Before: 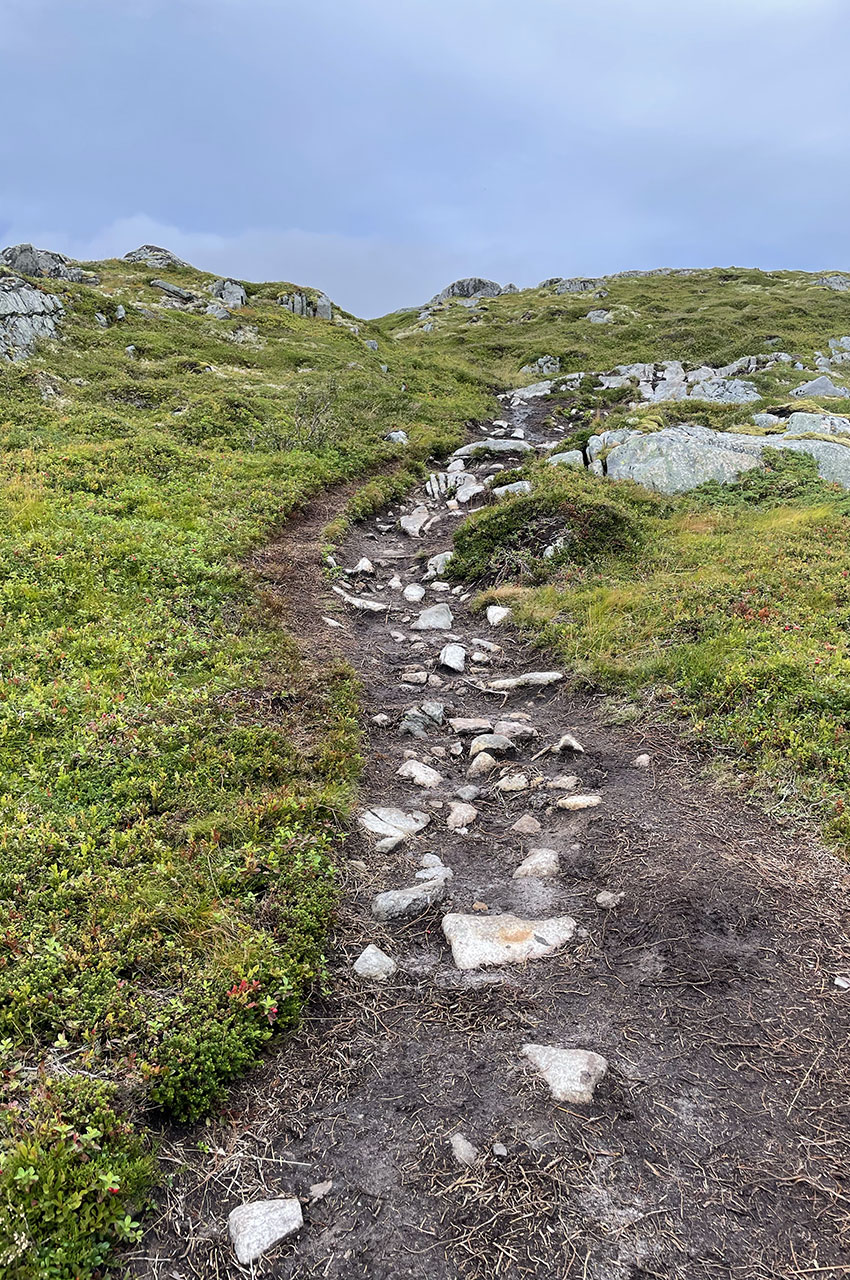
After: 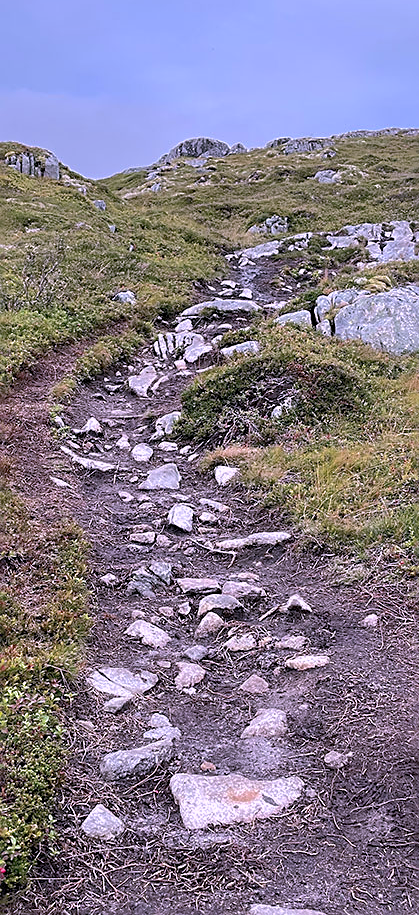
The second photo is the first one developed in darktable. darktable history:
sharpen: amount 0.57
shadows and highlights: on, module defaults
color correction: highlights a* 15.15, highlights b* -25.01
crop: left 32.002%, top 10.958%, right 18.642%, bottom 17.485%
